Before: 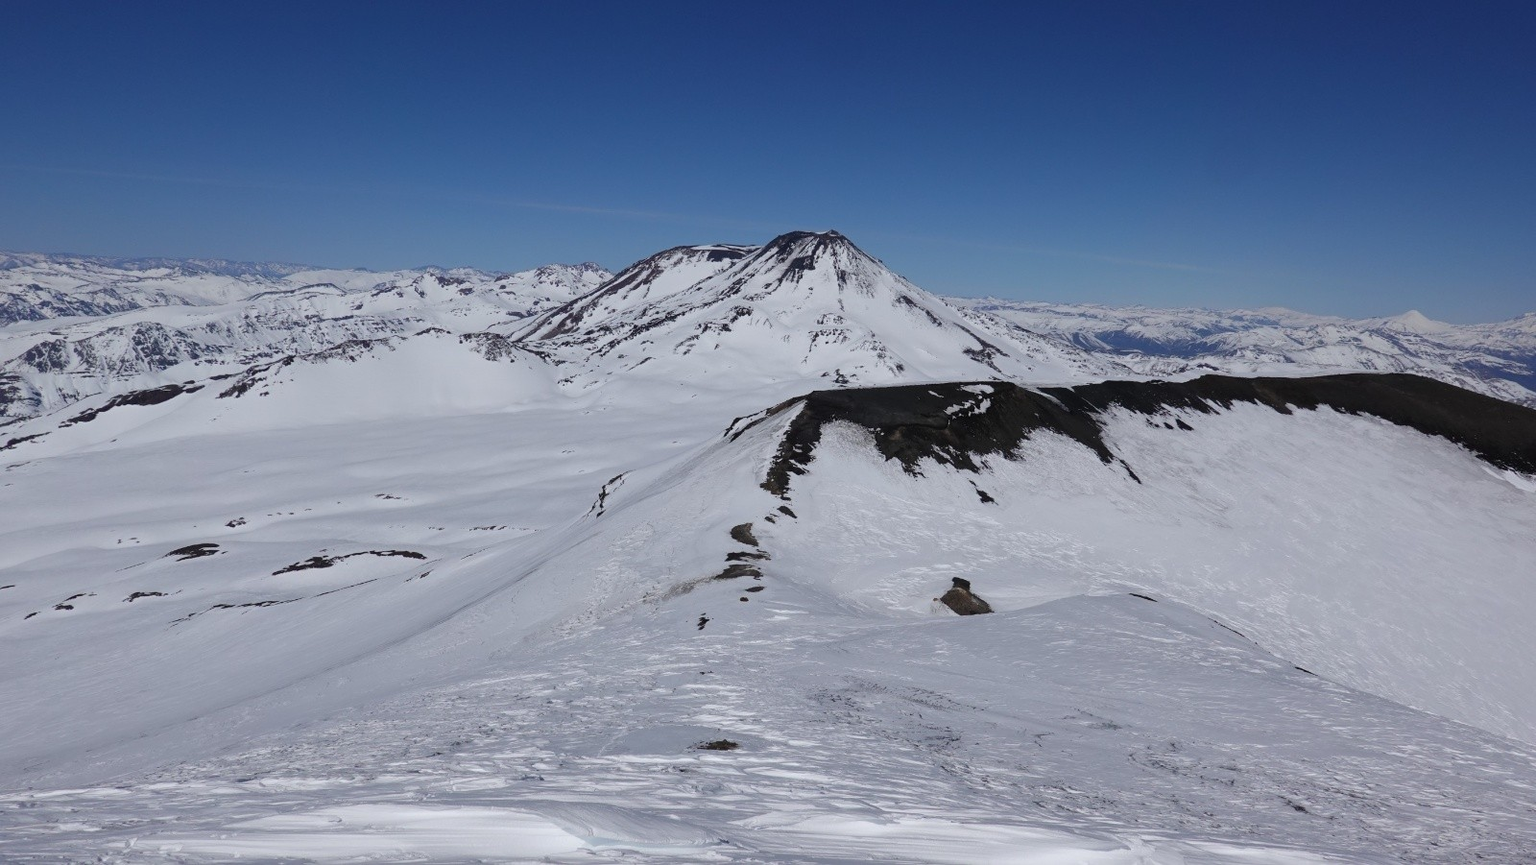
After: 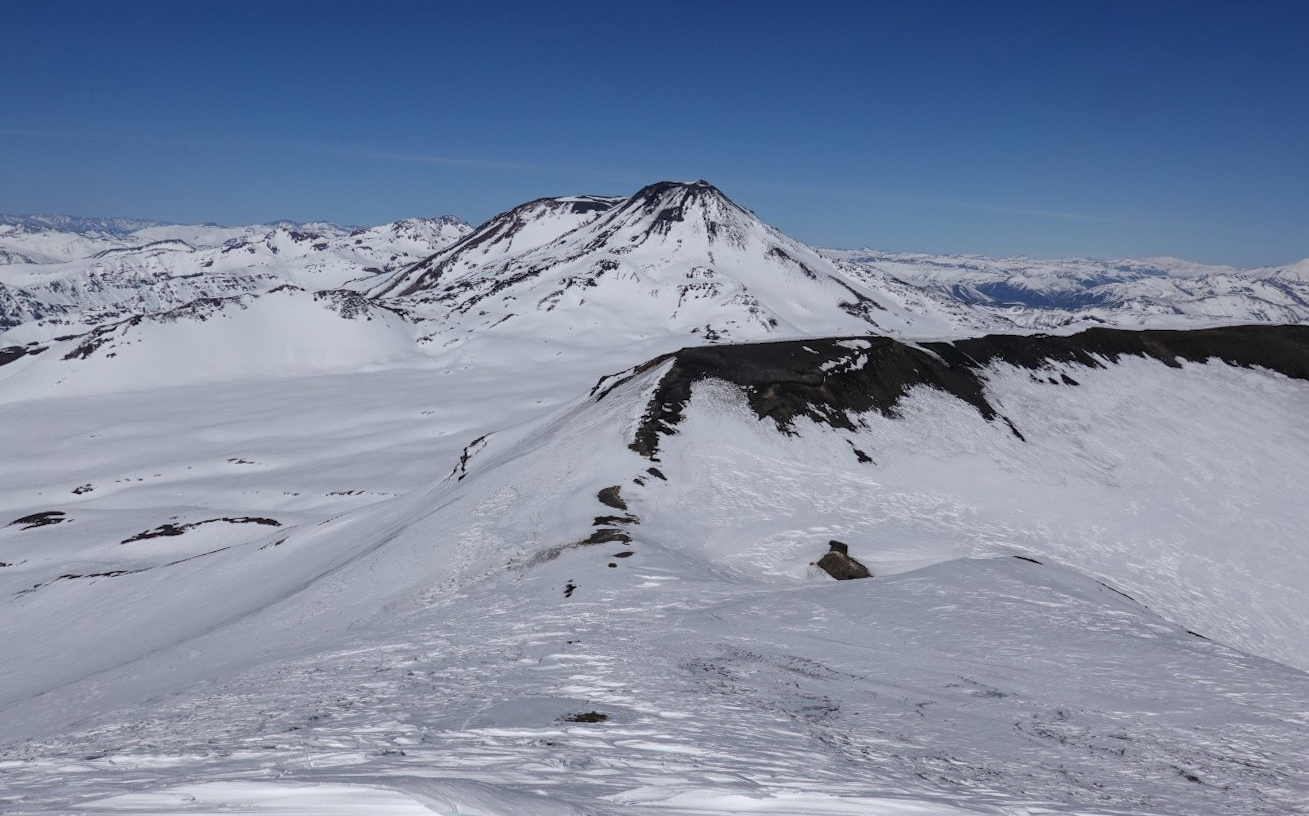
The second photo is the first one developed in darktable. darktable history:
crop: left 9.807%, top 6.259%, right 7.334%, bottom 2.177%
local contrast: on, module defaults
rotate and perspective: rotation -0.45°, automatic cropping original format, crop left 0.008, crop right 0.992, crop top 0.012, crop bottom 0.988
